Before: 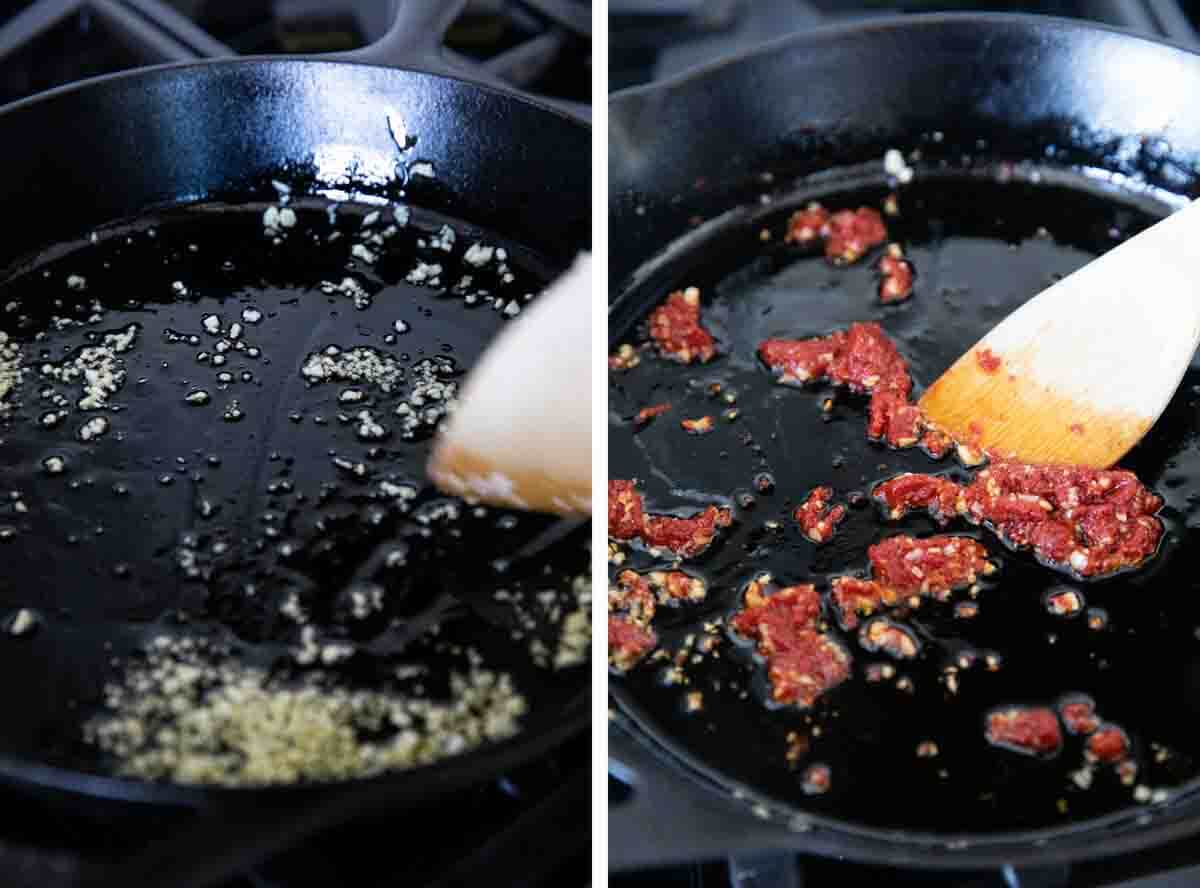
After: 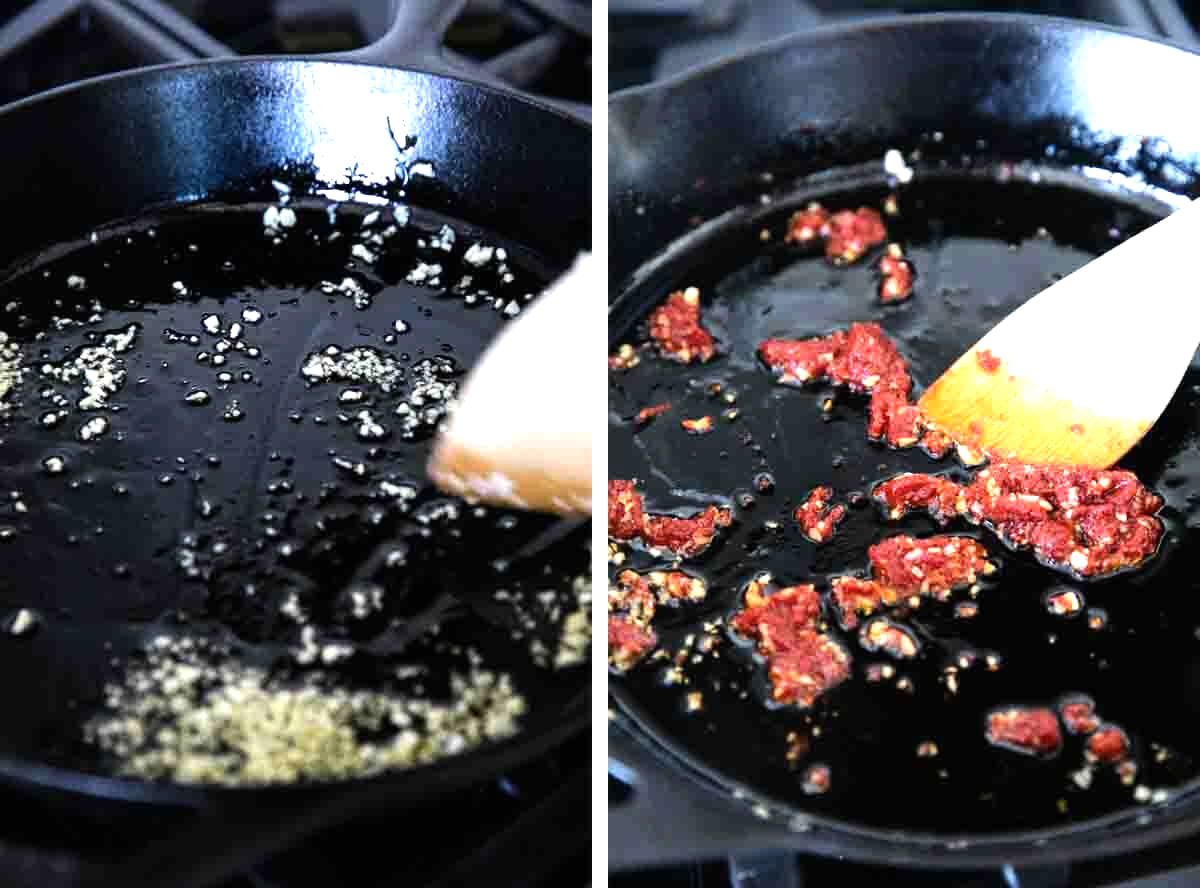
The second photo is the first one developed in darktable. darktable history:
exposure: black level correction 0, exposure 0.5 EV, compensate highlight preservation false
tone equalizer: -8 EV -0.417 EV, -7 EV -0.389 EV, -6 EV -0.333 EV, -5 EV -0.222 EV, -3 EV 0.222 EV, -2 EV 0.333 EV, -1 EV 0.389 EV, +0 EV 0.417 EV, edges refinement/feathering 500, mask exposure compensation -1.57 EV, preserve details no
